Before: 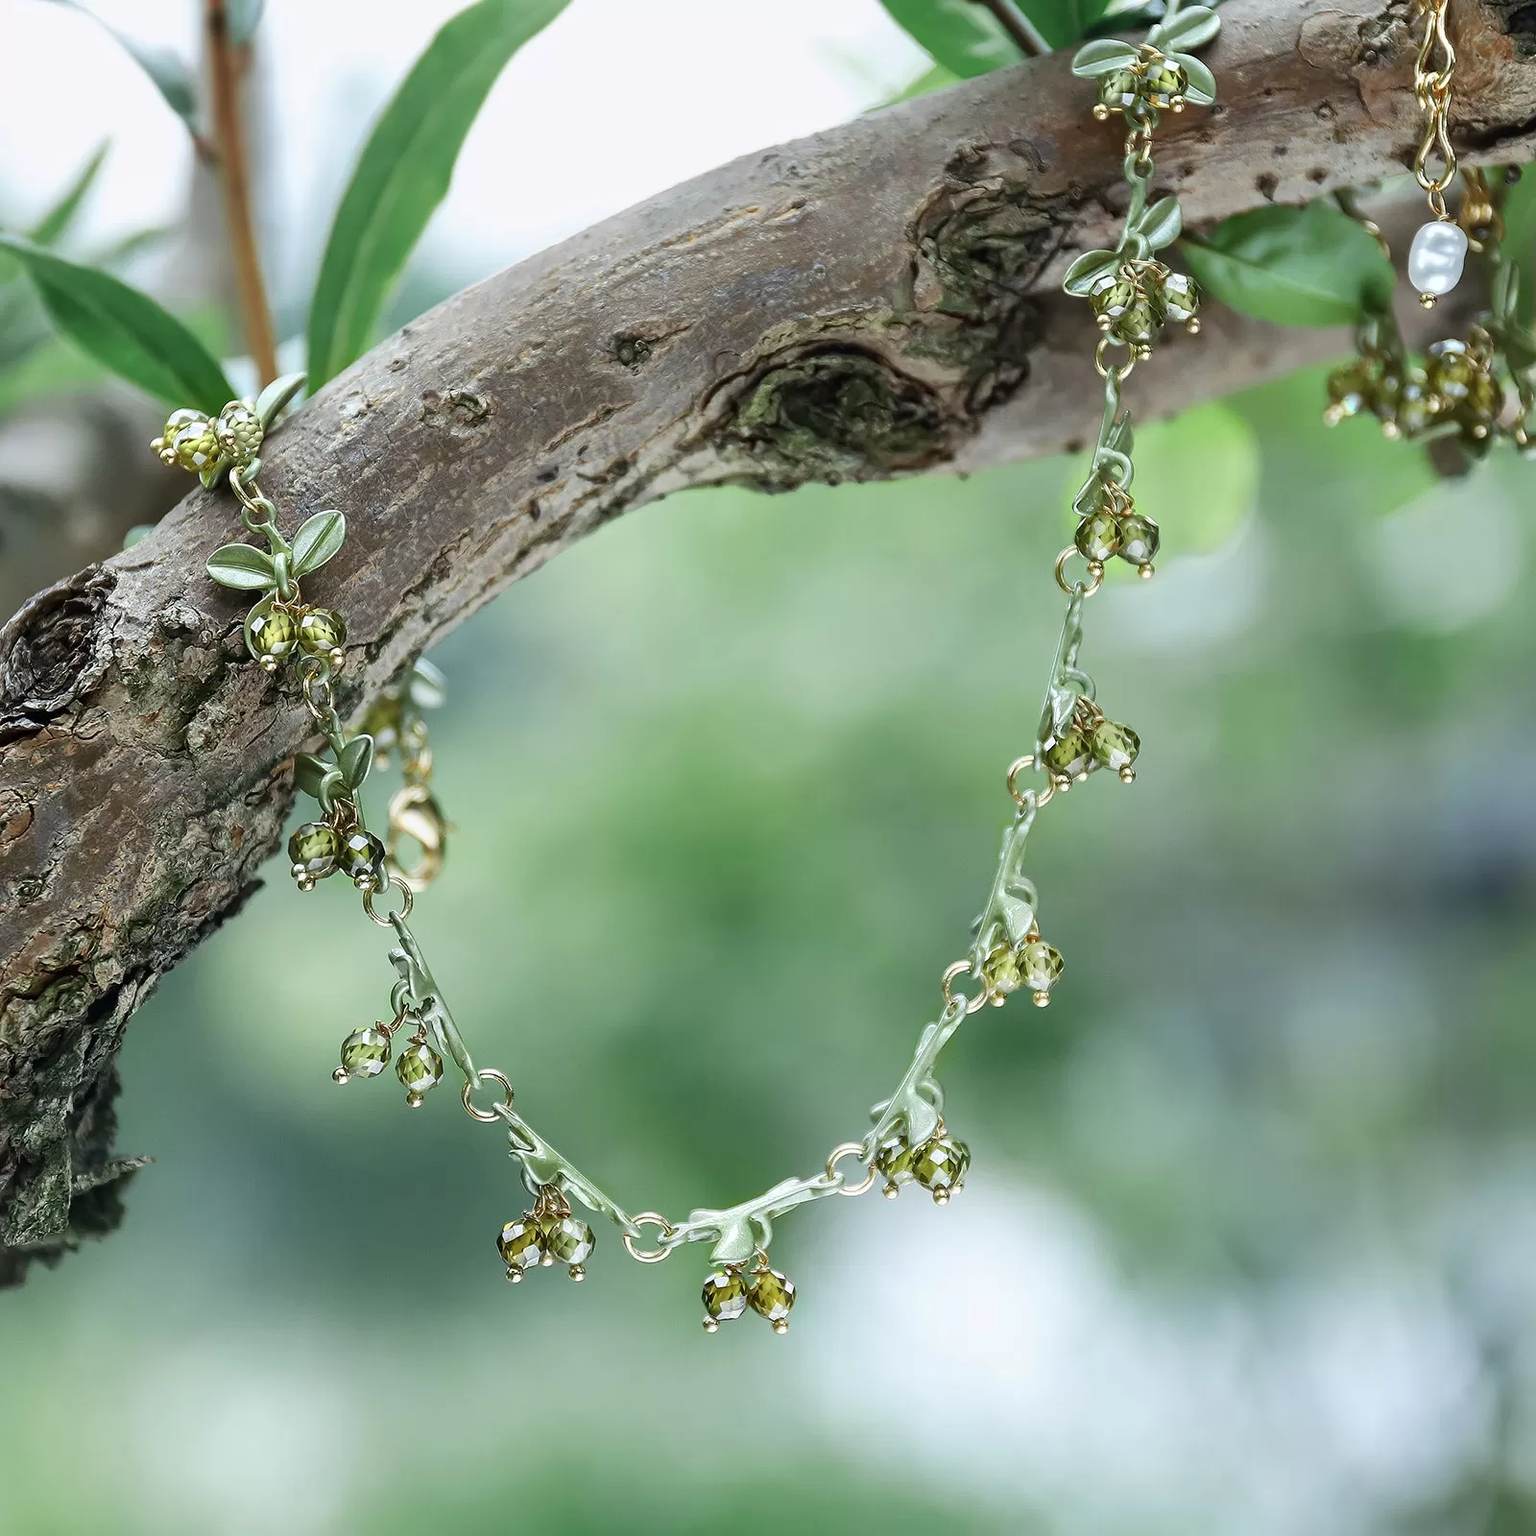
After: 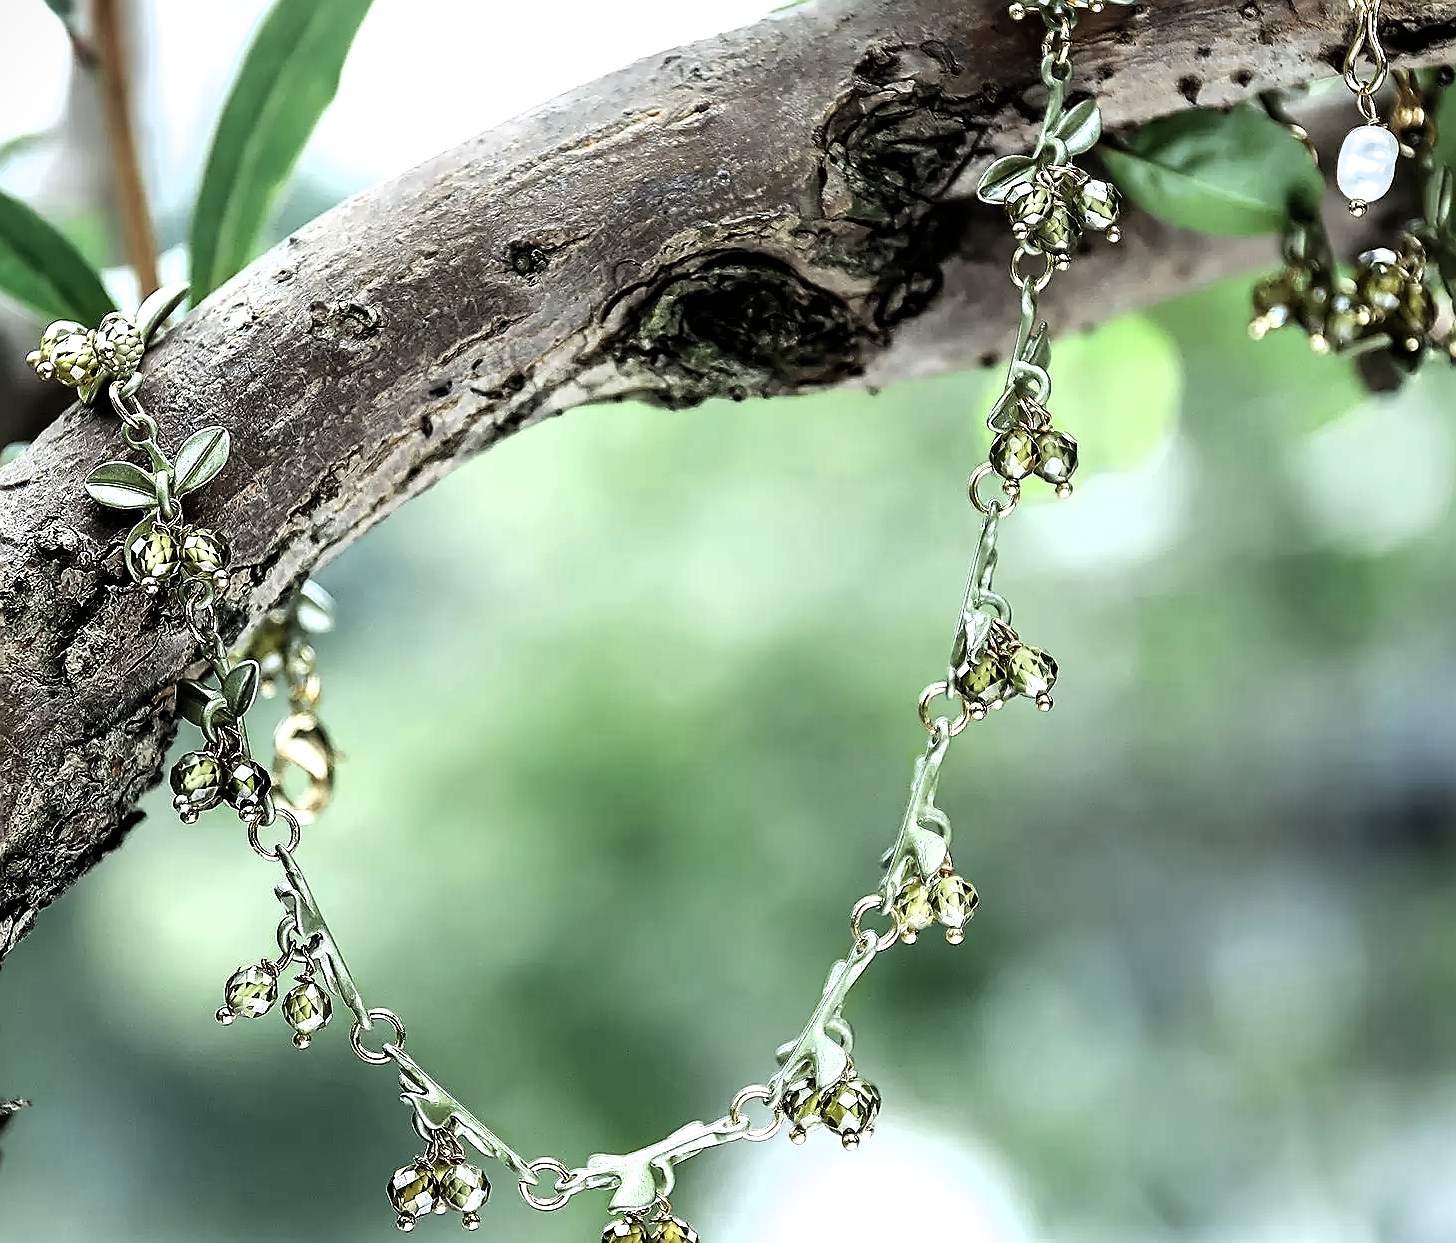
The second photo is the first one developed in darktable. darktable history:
sharpen: radius 1.4, amount 1.25, threshold 0.7
crop: left 8.155%, top 6.611%, bottom 15.385%
vignetting: fall-off start 116.67%, fall-off radius 59.26%, brightness -0.31, saturation -0.056
filmic rgb: black relative exposure -8.2 EV, white relative exposure 2.2 EV, threshold 3 EV, hardness 7.11, latitude 85.74%, contrast 1.696, highlights saturation mix -4%, shadows ↔ highlights balance -2.69%, color science v5 (2021), contrast in shadows safe, contrast in highlights safe, enable highlight reconstruction true
